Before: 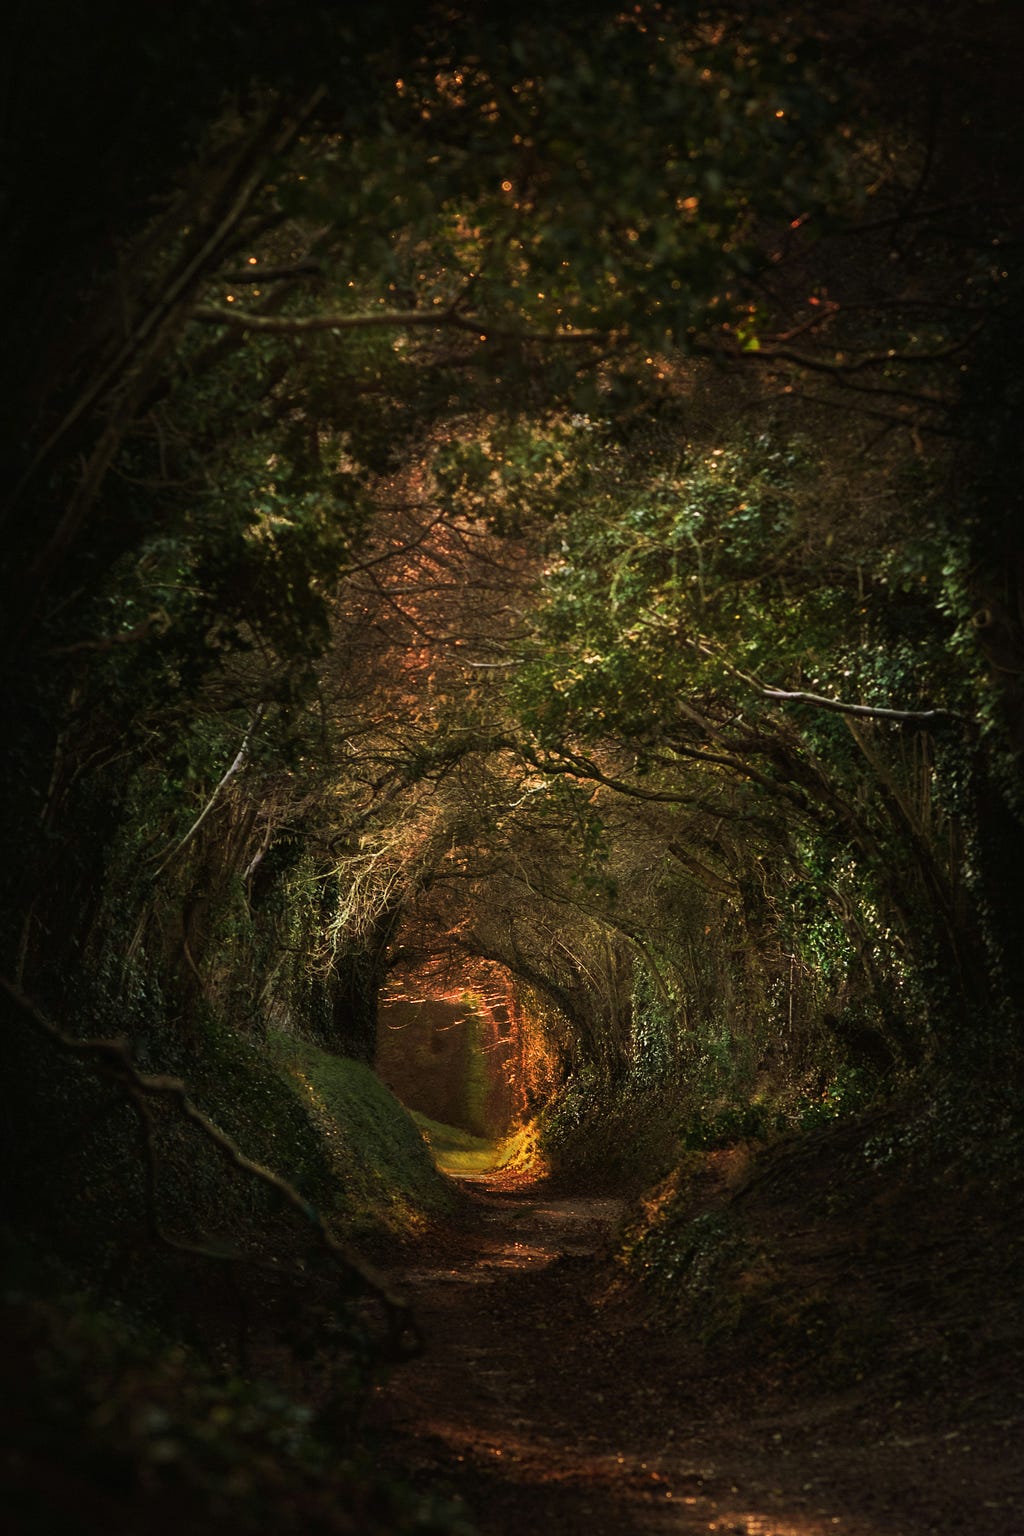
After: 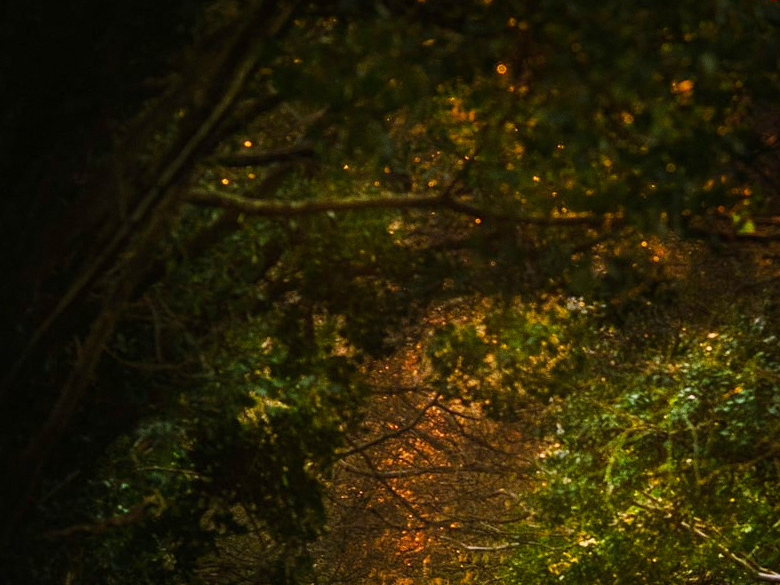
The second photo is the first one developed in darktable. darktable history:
grain: coarseness 0.09 ISO
crop: left 0.579%, top 7.627%, right 23.167%, bottom 54.275%
color balance rgb: perceptual saturation grading › global saturation 30%, global vibrance 20%
